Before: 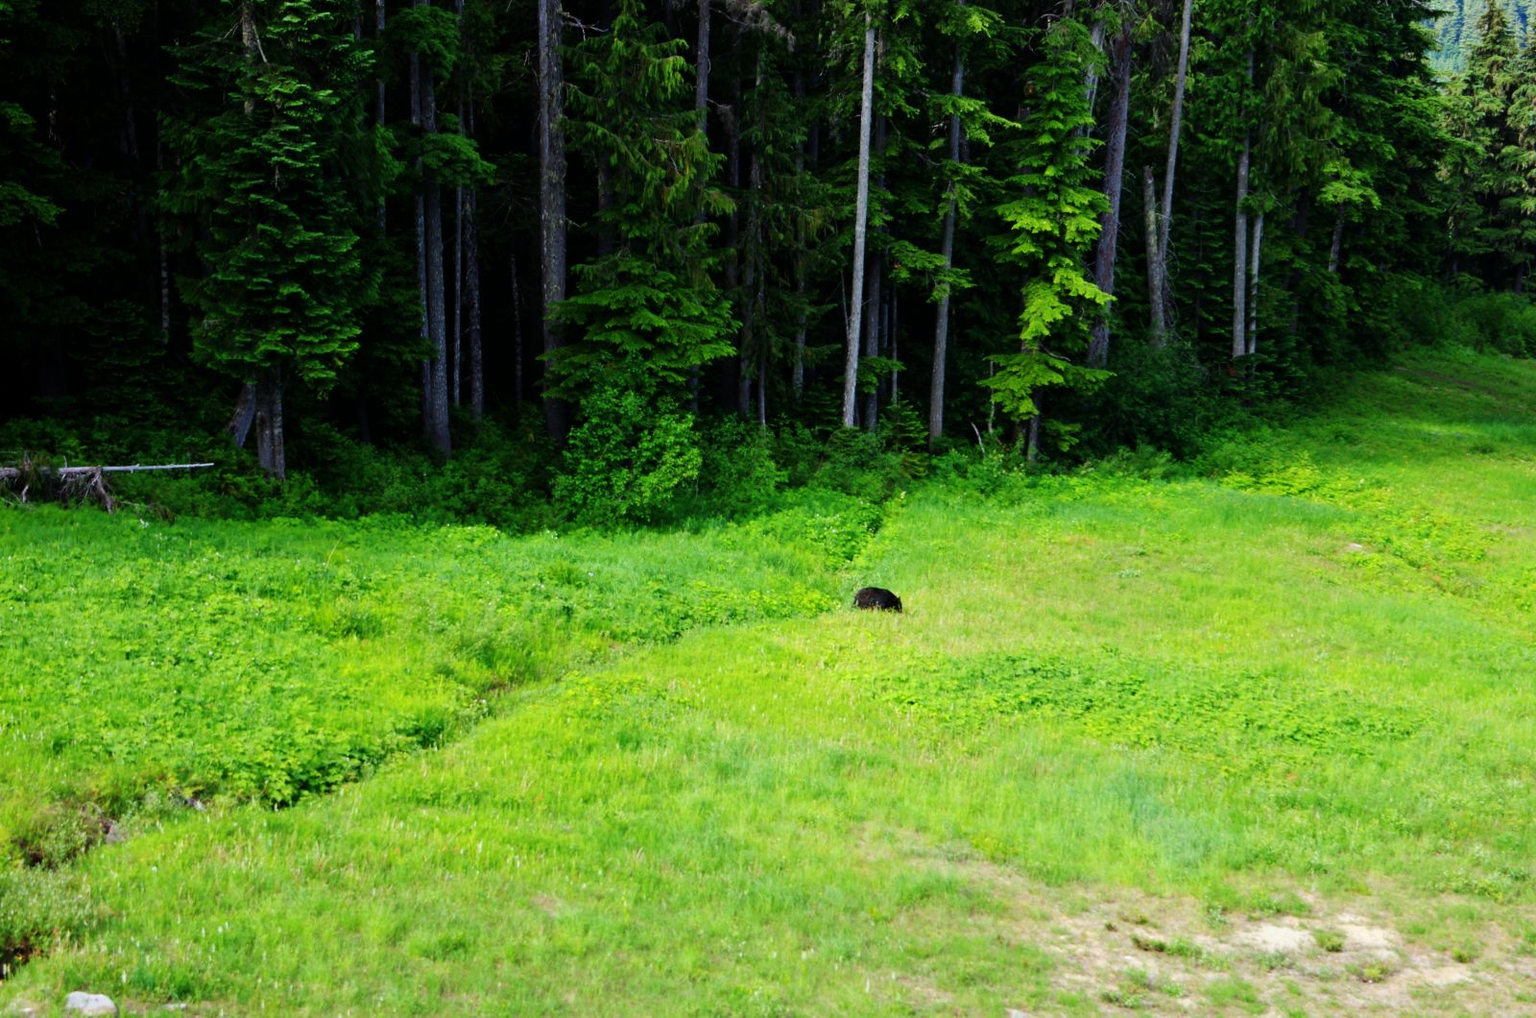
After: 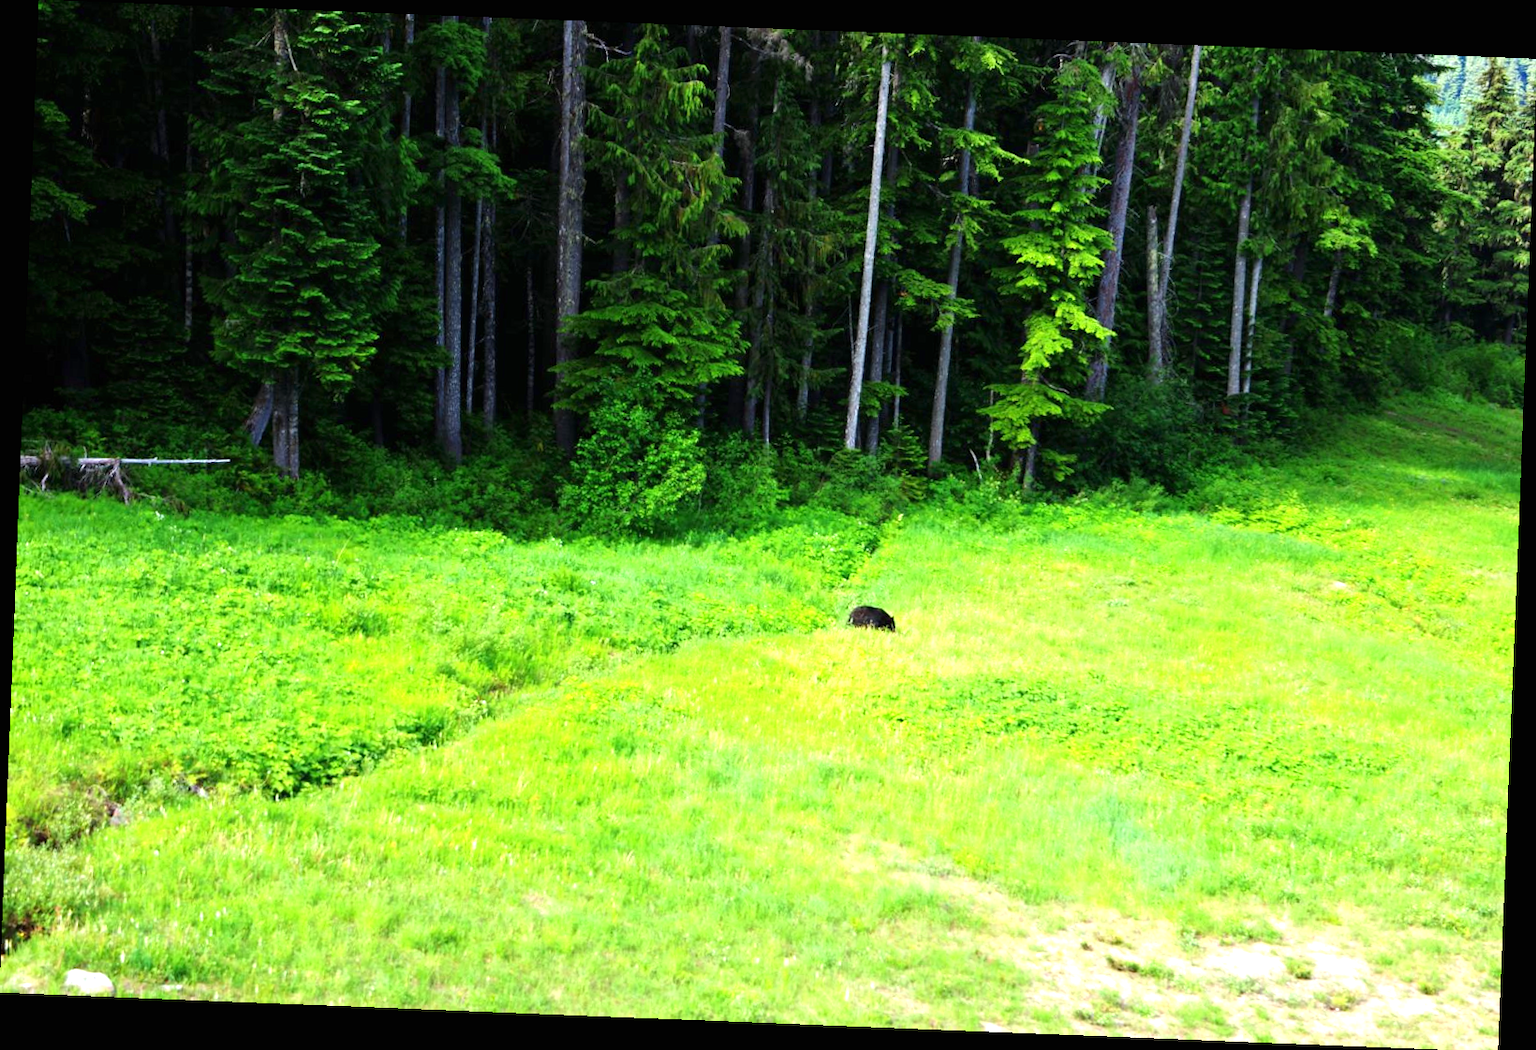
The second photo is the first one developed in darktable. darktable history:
exposure: black level correction 0, exposure 0.95 EV, compensate exposure bias true, compensate highlight preservation false
rotate and perspective: rotation 2.27°, automatic cropping off
